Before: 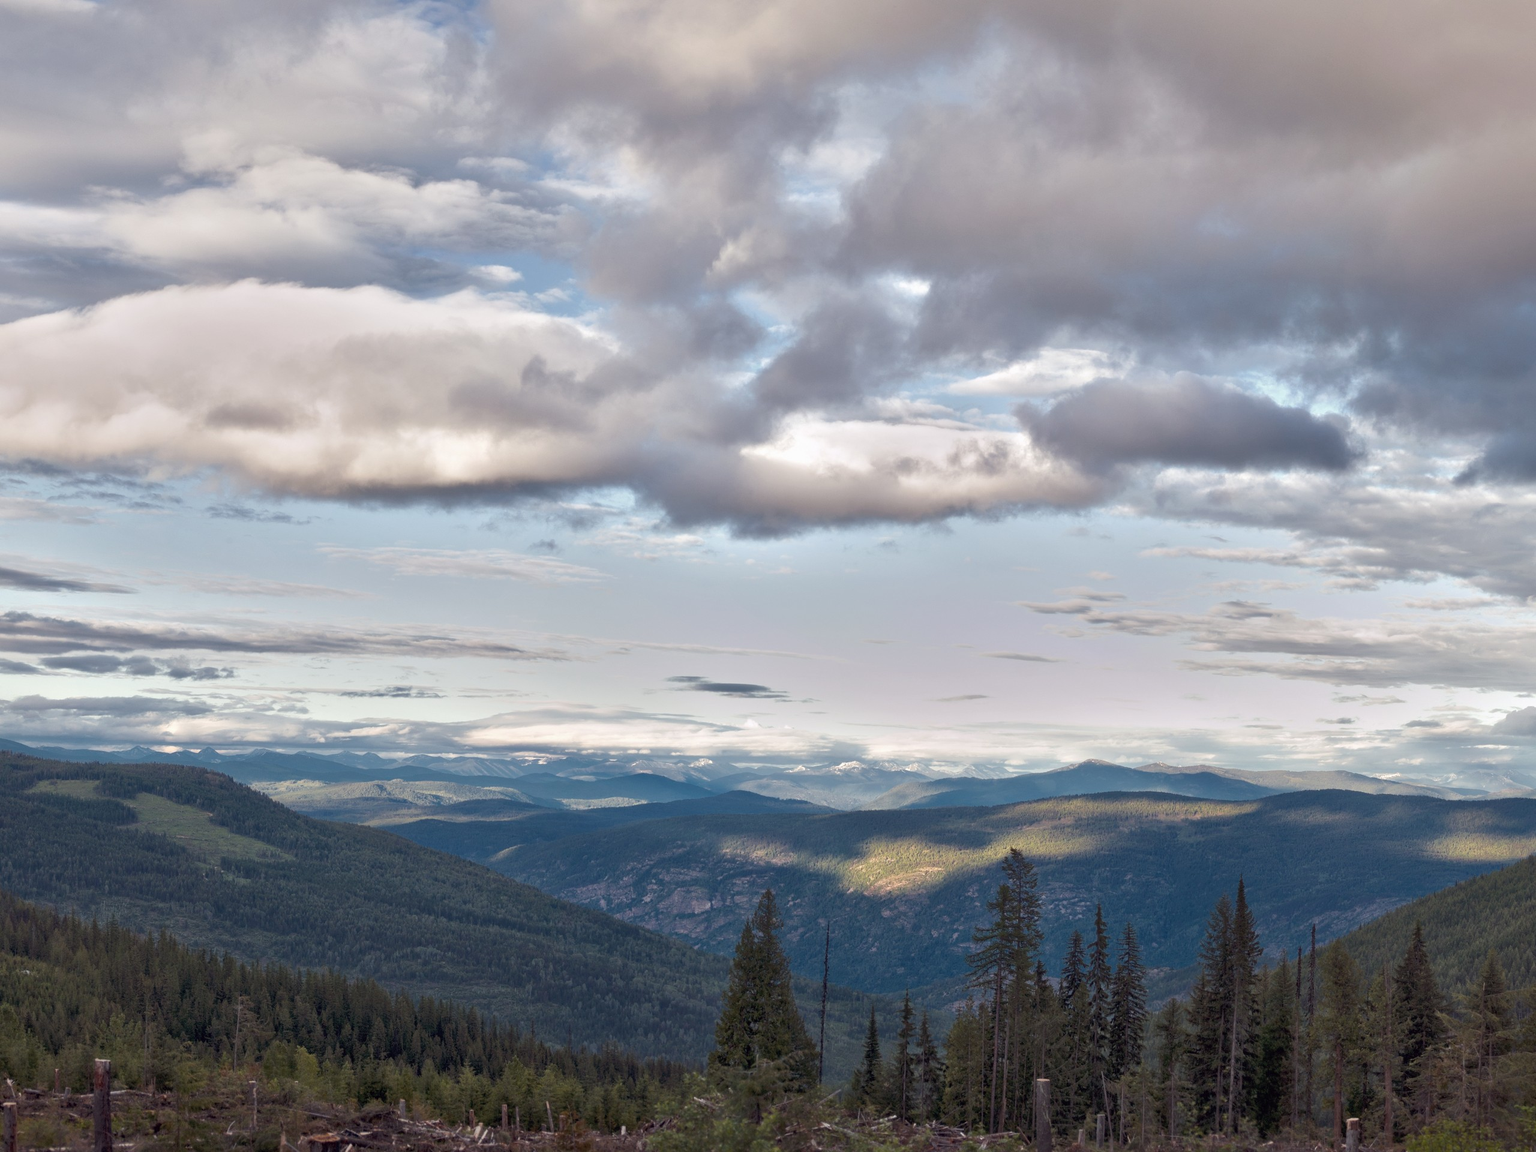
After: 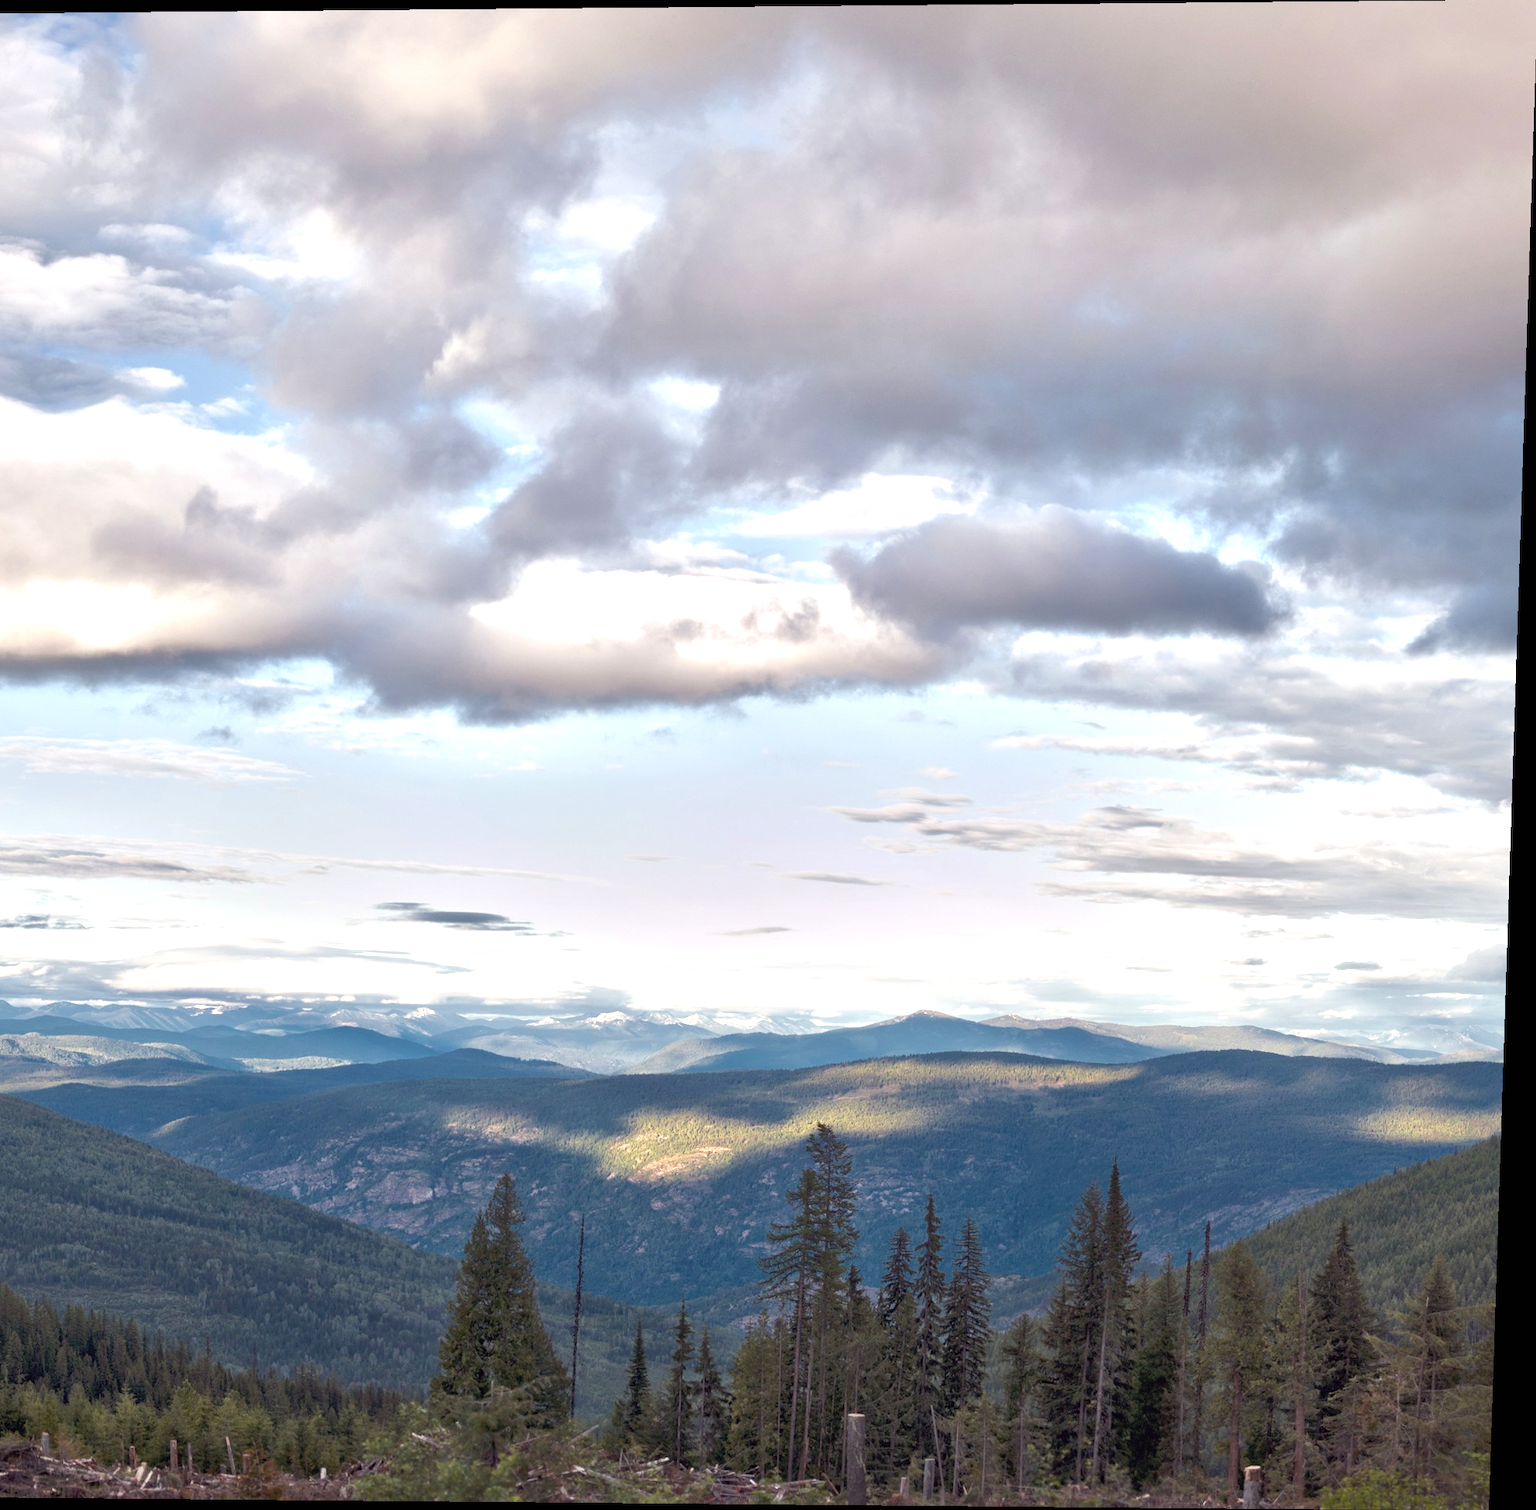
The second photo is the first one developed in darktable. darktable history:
exposure: black level correction 0, exposure 0.7 EV, compensate exposure bias true, compensate highlight preservation false
rotate and perspective: lens shift (vertical) 0.048, lens shift (horizontal) -0.024, automatic cropping off
crop and rotate: left 24.6%
